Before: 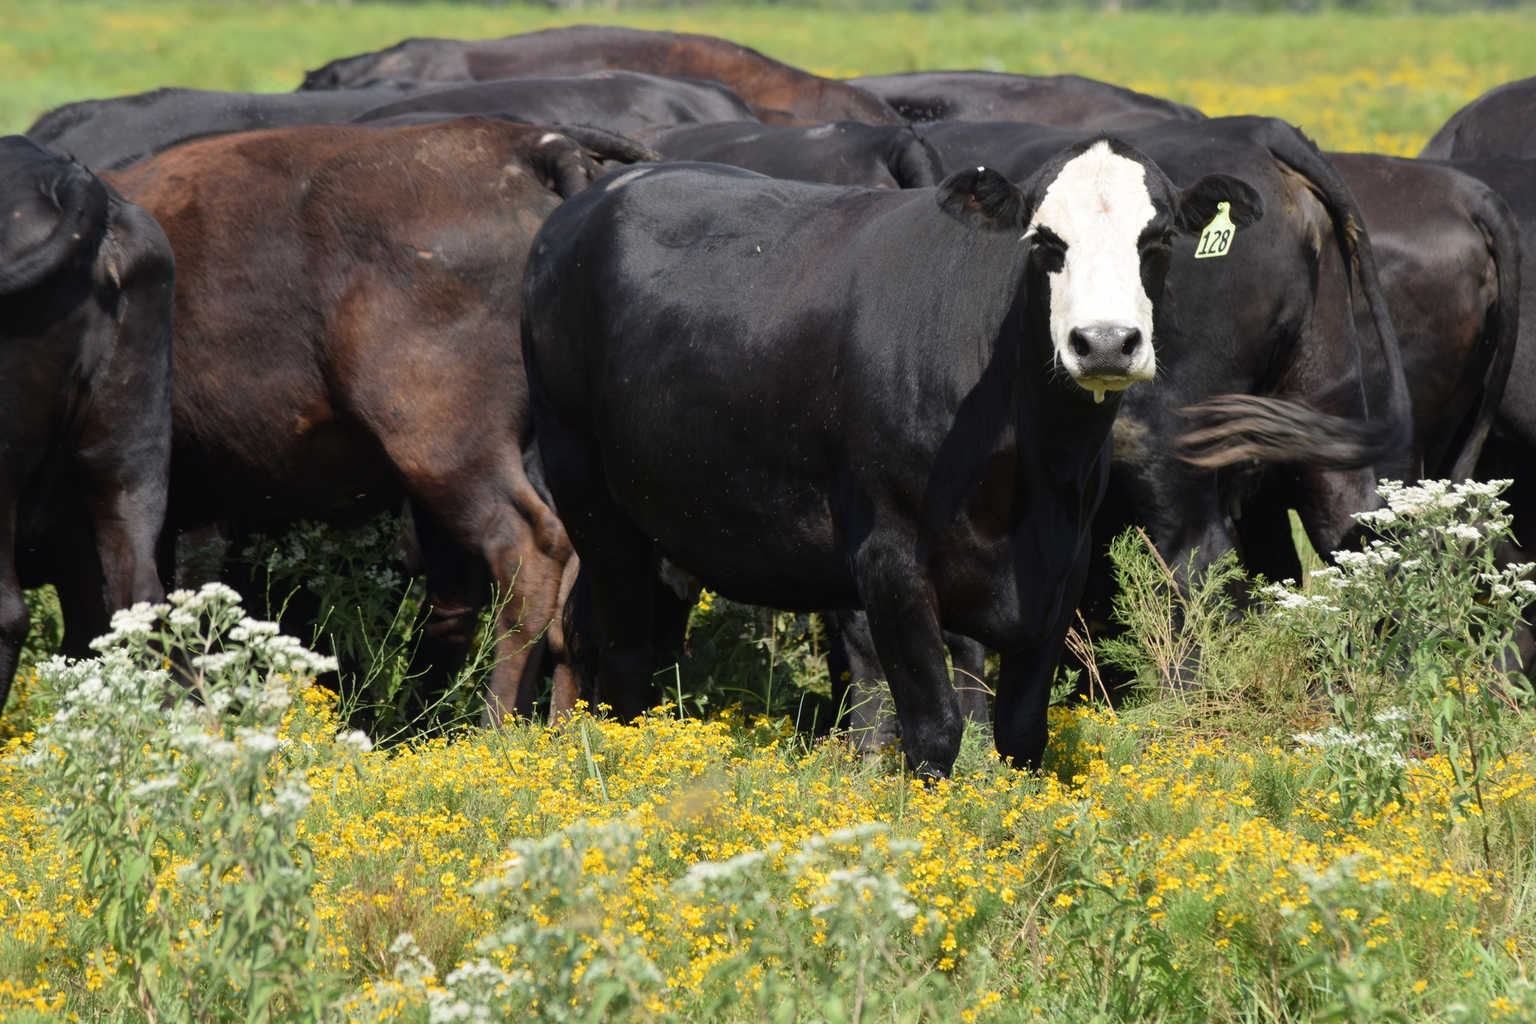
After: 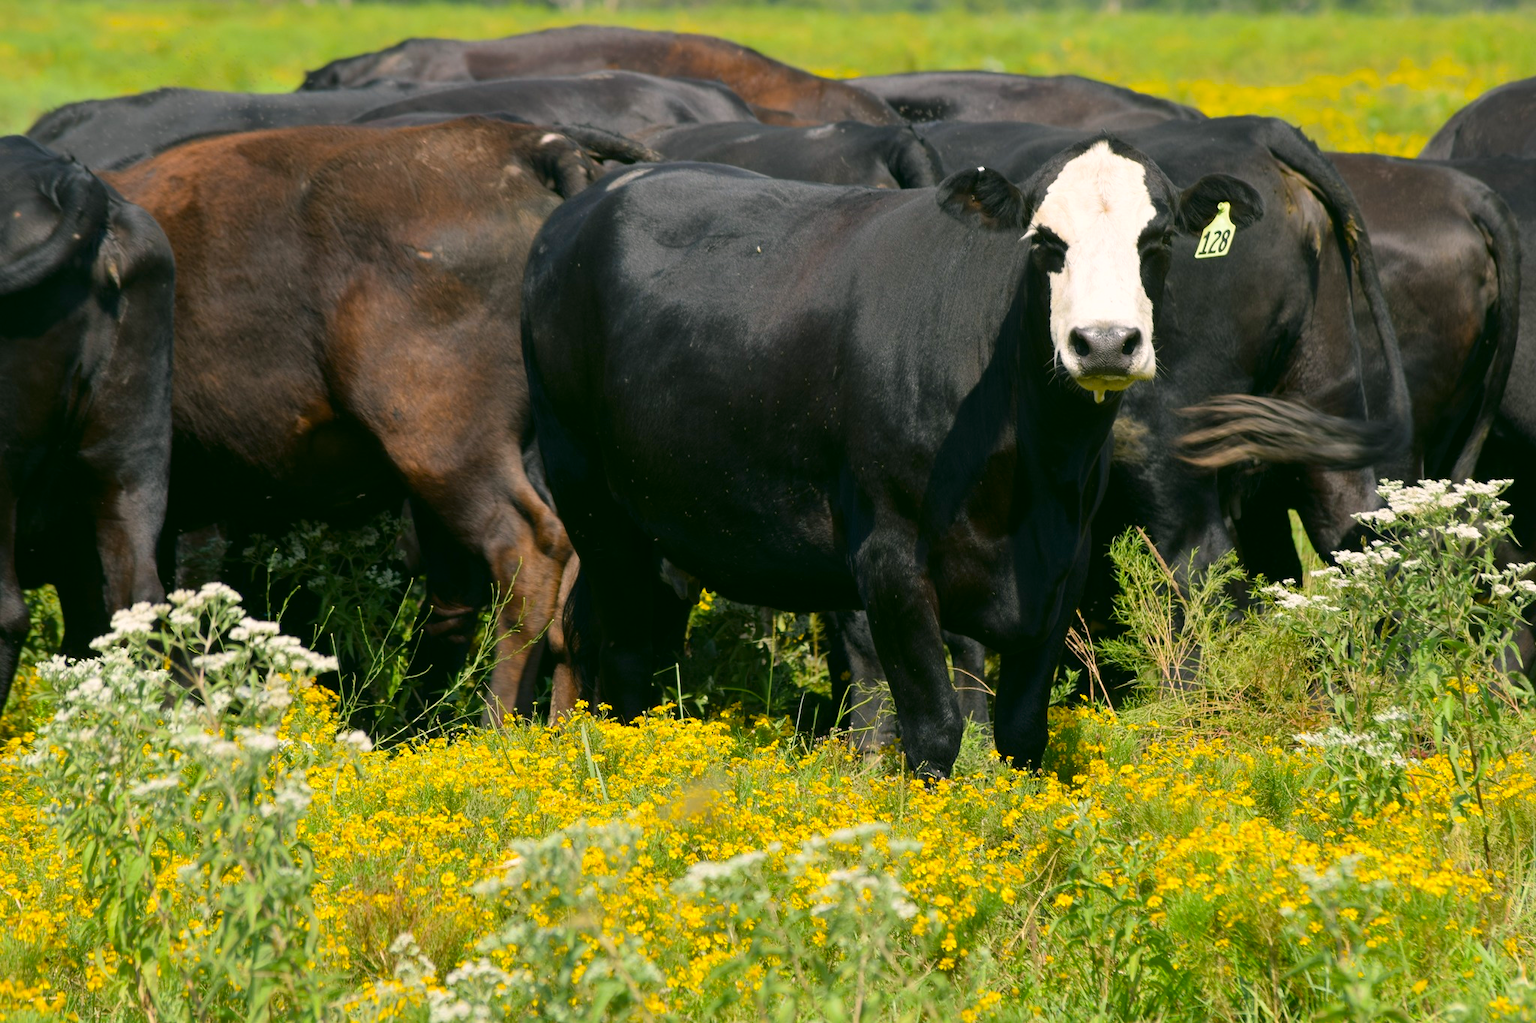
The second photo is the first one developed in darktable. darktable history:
color correction: highlights a* 4.27, highlights b* 4.95, shadows a* -8.25, shadows b* 5.01
color balance rgb: linear chroma grading › global chroma 25.527%, perceptual saturation grading › global saturation 0.152%, global vibrance 20%
